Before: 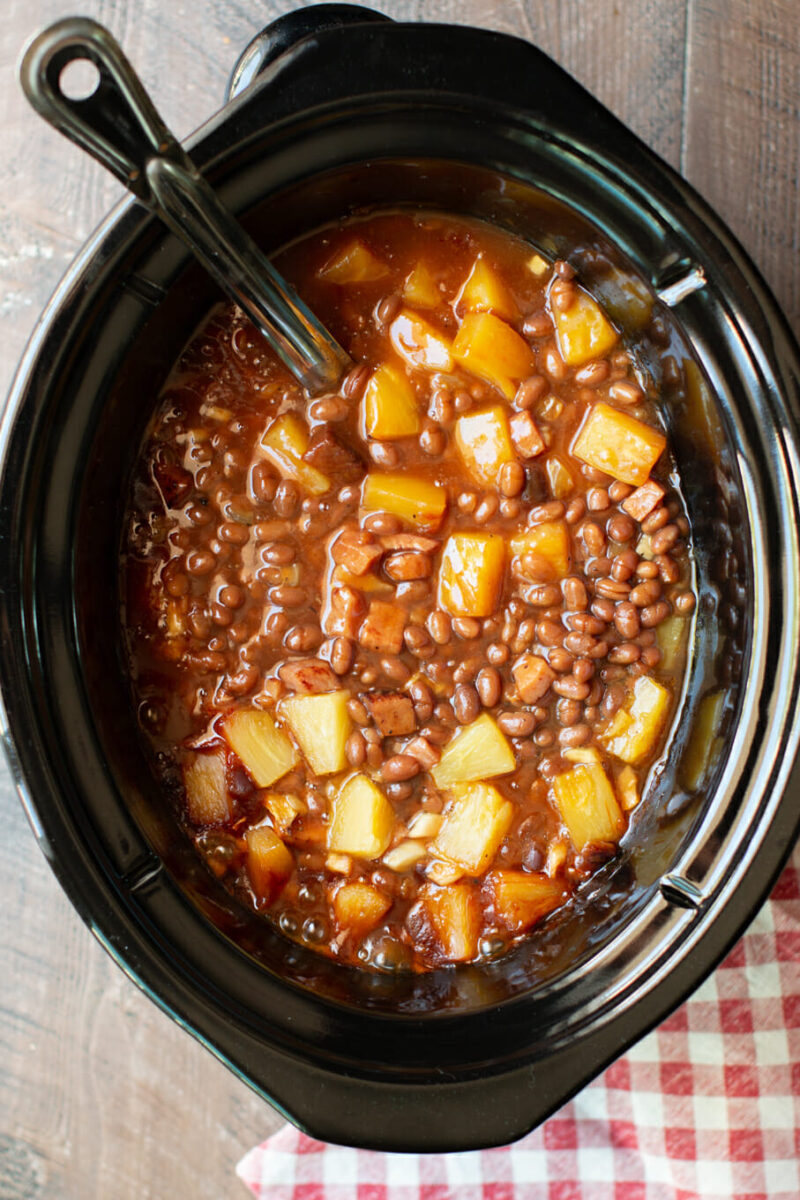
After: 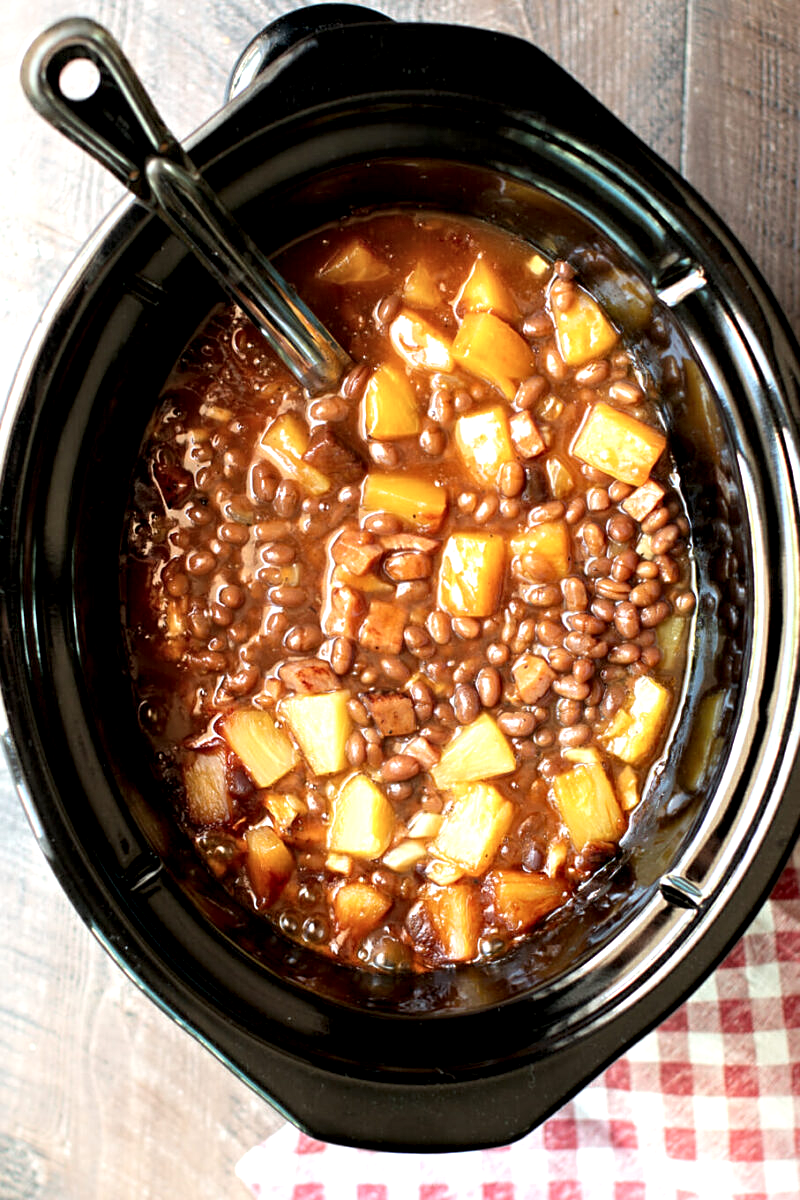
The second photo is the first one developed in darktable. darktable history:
shadows and highlights: highlights 69.51, soften with gaussian
sharpen: amount 0.21
local contrast: highlights 180%, shadows 120%, detail 140%, midtone range 0.256
